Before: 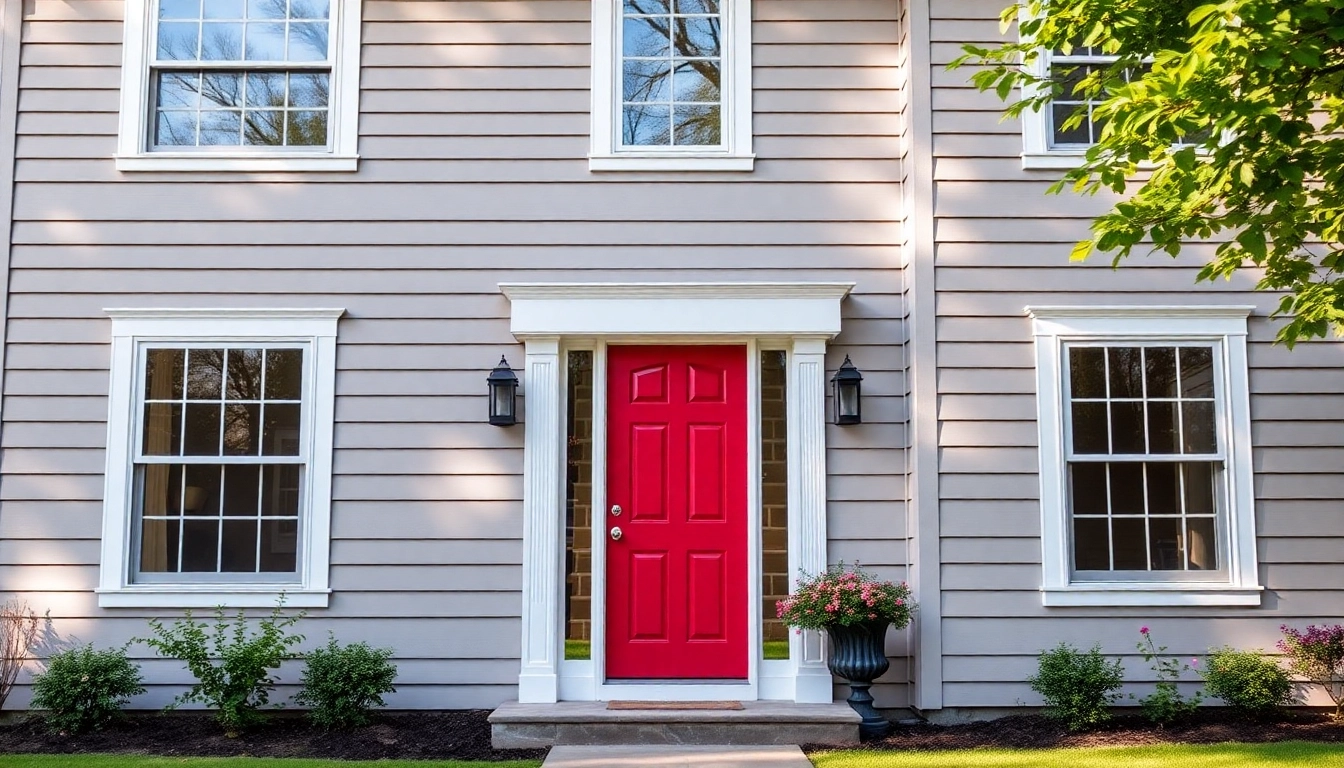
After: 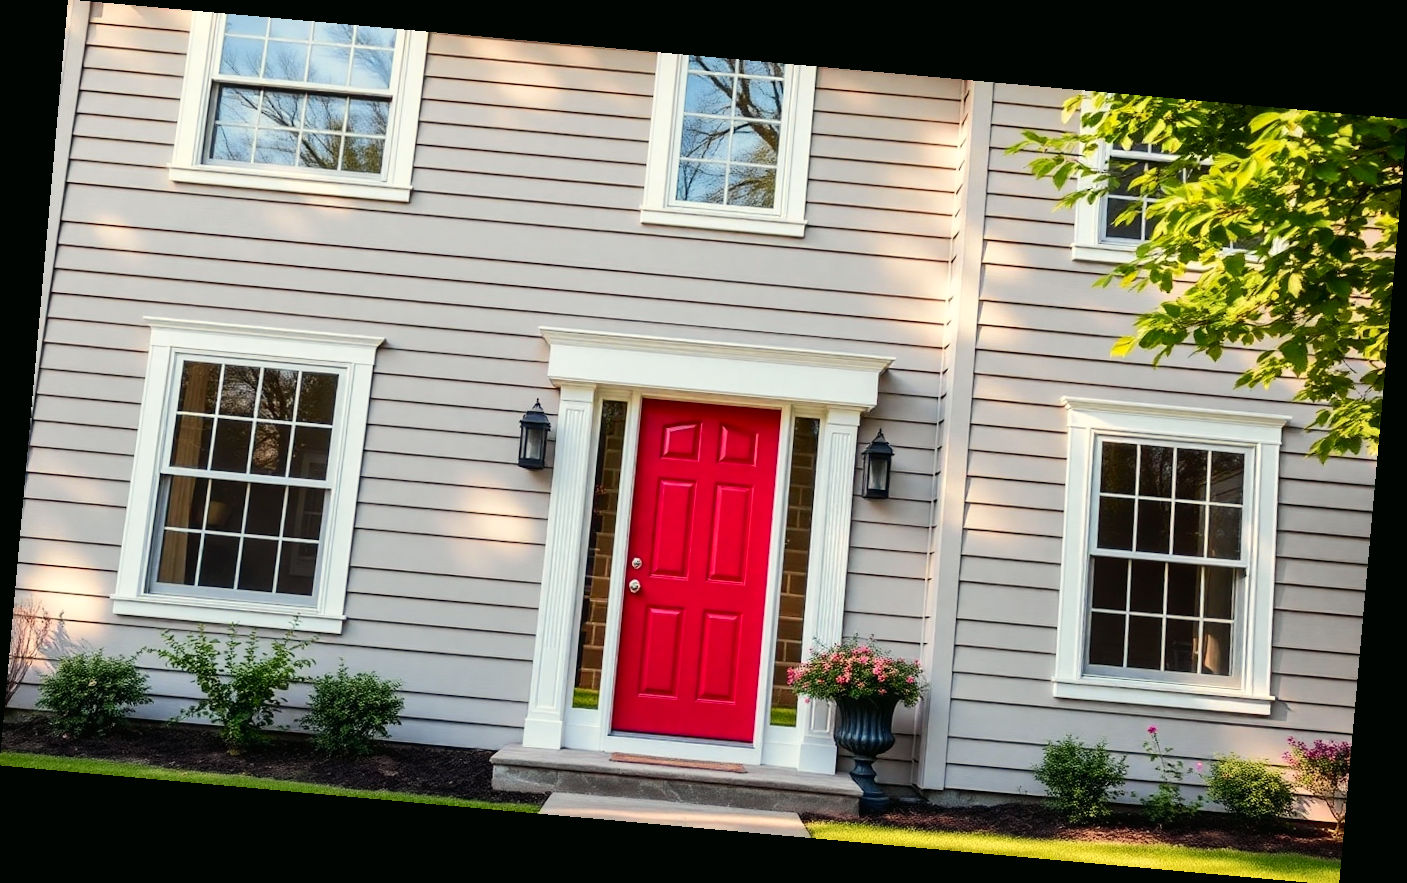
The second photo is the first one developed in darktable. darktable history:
white balance: red 1.029, blue 0.92
crop: bottom 0.071%
rotate and perspective: rotation 5.12°, automatic cropping off
tone curve: curves: ch0 [(0, 0.01) (0.037, 0.032) (0.131, 0.108) (0.275, 0.256) (0.483, 0.512) (0.61, 0.665) (0.696, 0.742) (0.792, 0.819) (0.911, 0.925) (0.997, 0.995)]; ch1 [(0, 0) (0.301, 0.3) (0.423, 0.421) (0.492, 0.488) (0.507, 0.503) (0.53, 0.532) (0.573, 0.586) (0.683, 0.702) (0.746, 0.77) (1, 1)]; ch2 [(0, 0) (0.246, 0.233) (0.36, 0.352) (0.415, 0.415) (0.485, 0.487) (0.502, 0.504) (0.525, 0.518) (0.539, 0.539) (0.587, 0.594) (0.636, 0.652) (0.711, 0.729) (0.845, 0.855) (0.998, 0.977)], color space Lab, independent channels, preserve colors none
